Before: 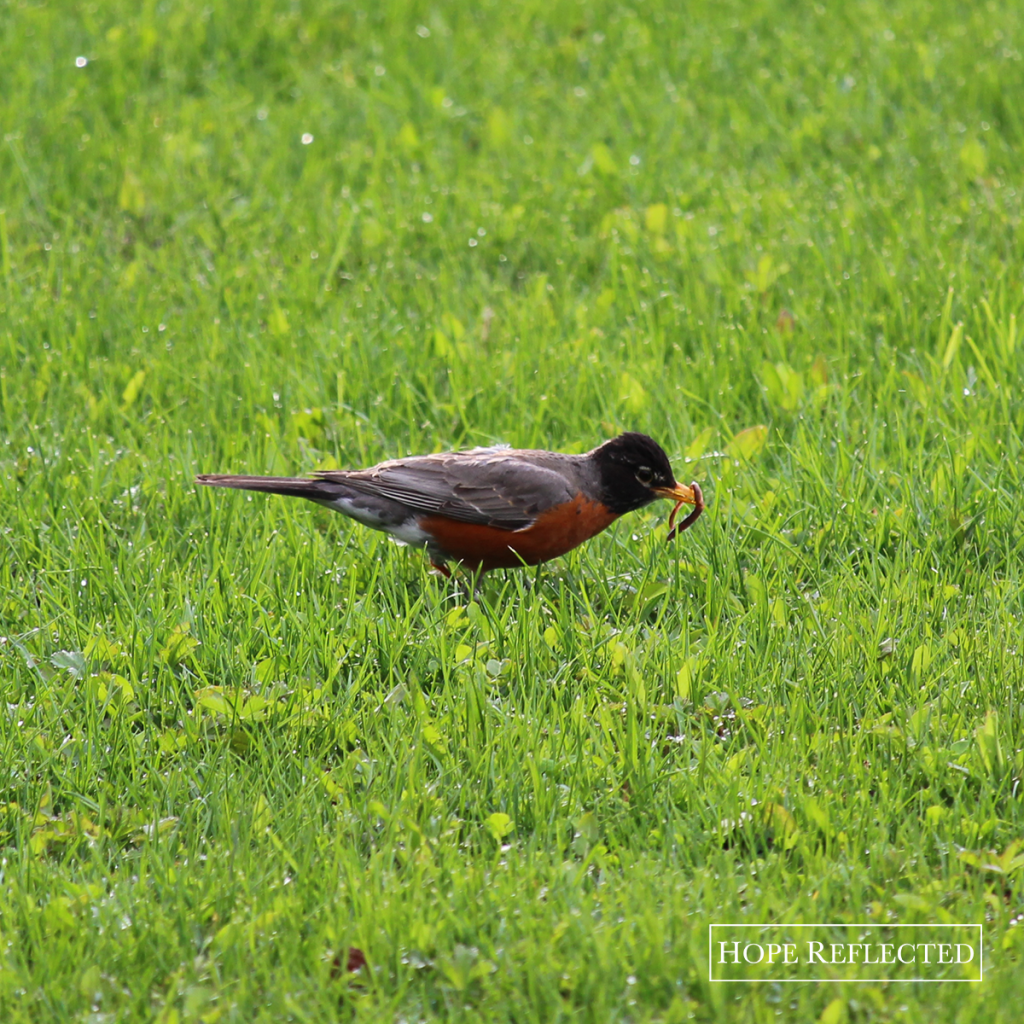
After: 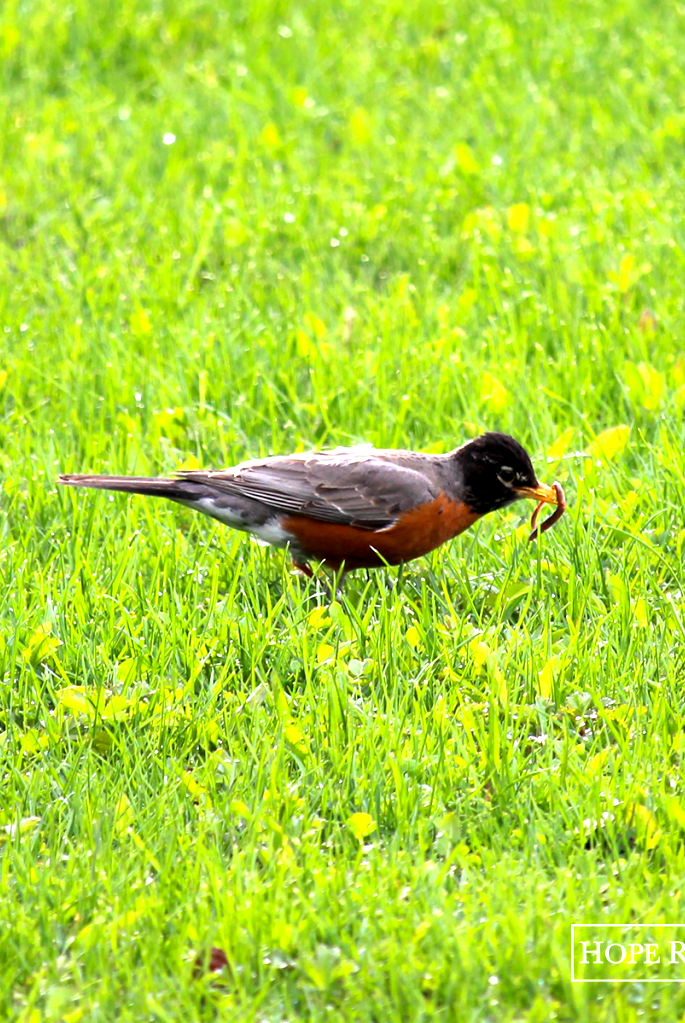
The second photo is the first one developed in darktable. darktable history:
exposure: black level correction 0, exposure 0.696 EV, compensate exposure bias true, compensate highlight preservation false
crop and rotate: left 13.557%, right 19.487%
tone equalizer: -8 EV -0.453 EV, -7 EV -0.377 EV, -6 EV -0.364 EV, -5 EV -0.232 EV, -3 EV 0.221 EV, -2 EV 0.352 EV, -1 EV 0.377 EV, +0 EV 0.403 EV
color balance rgb: global offset › luminance -0.895%, linear chroma grading › global chroma 0.308%, perceptual saturation grading › global saturation 5.194%, global vibrance 14.507%
